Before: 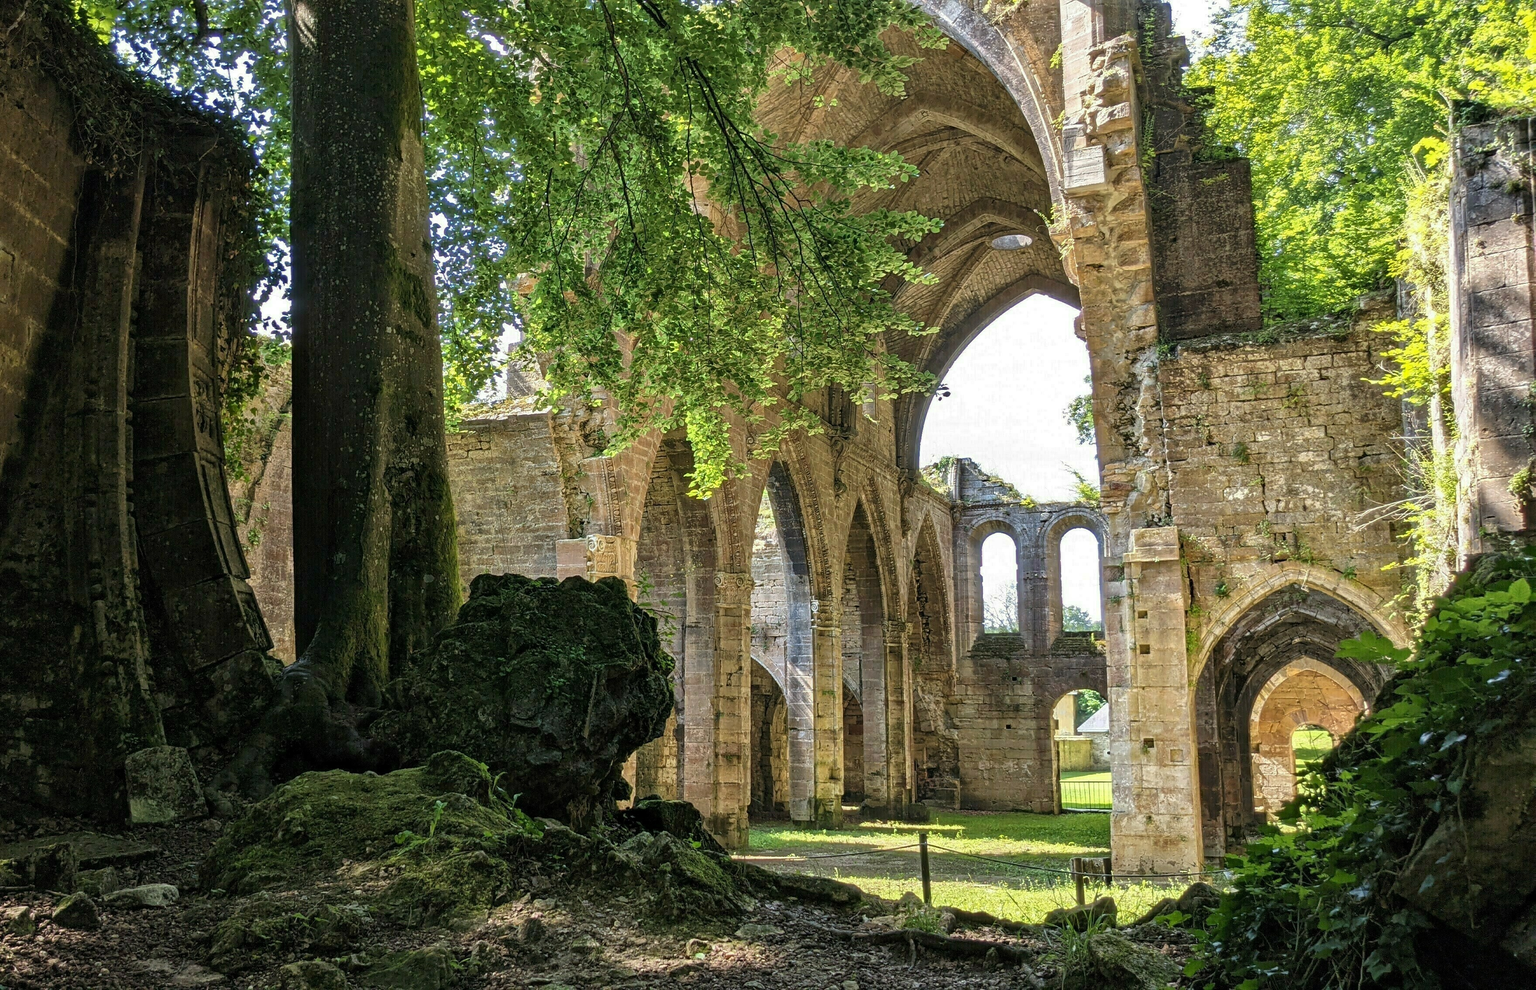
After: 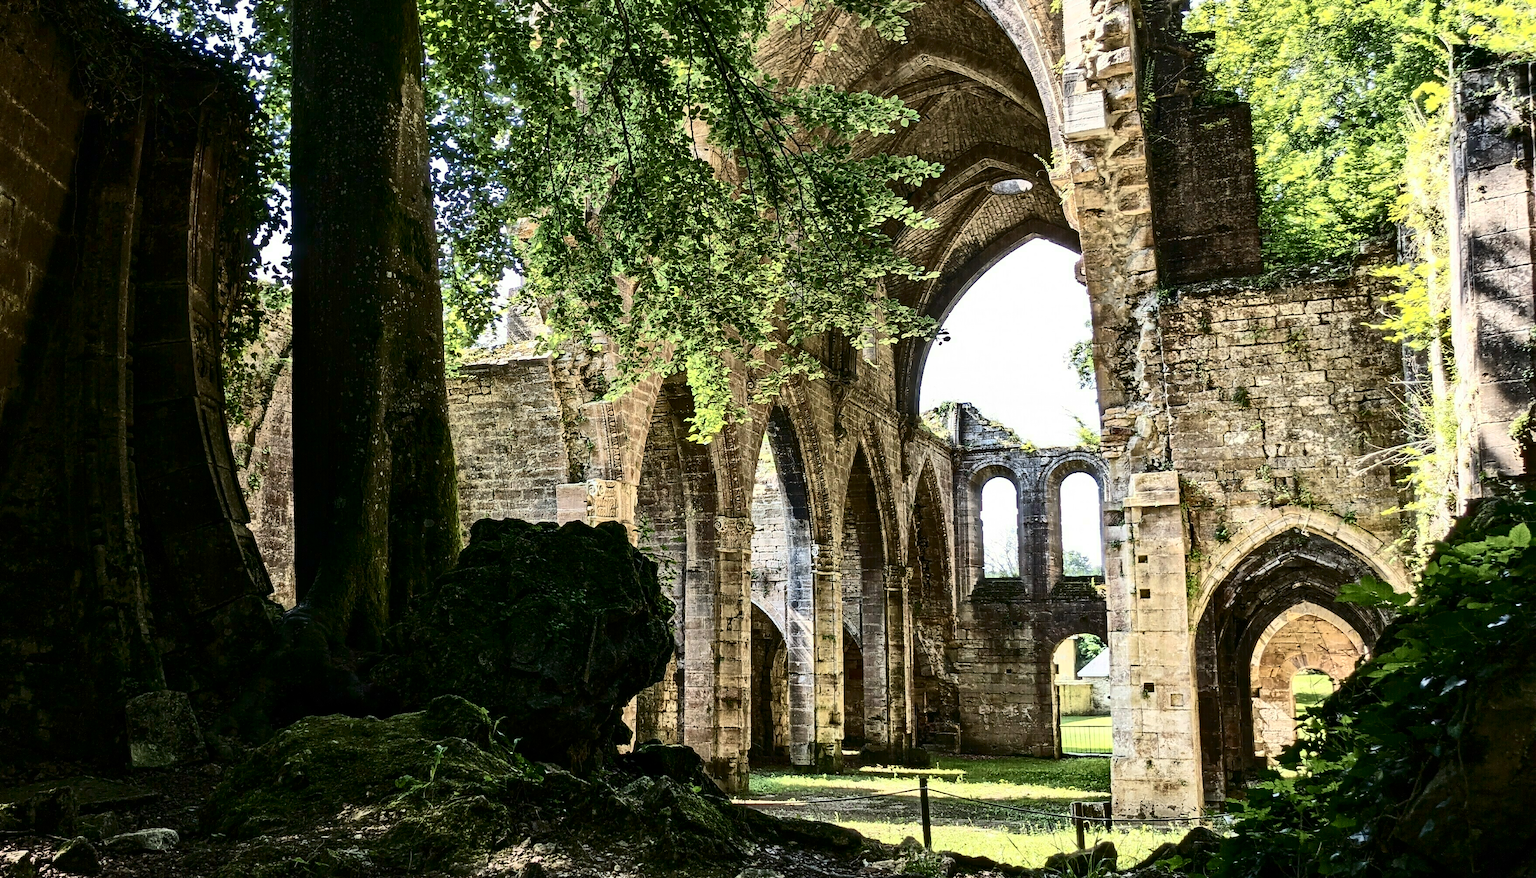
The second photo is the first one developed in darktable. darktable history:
crop and rotate: top 5.603%, bottom 5.626%
contrast brightness saturation: contrast 0.5, saturation -0.104
